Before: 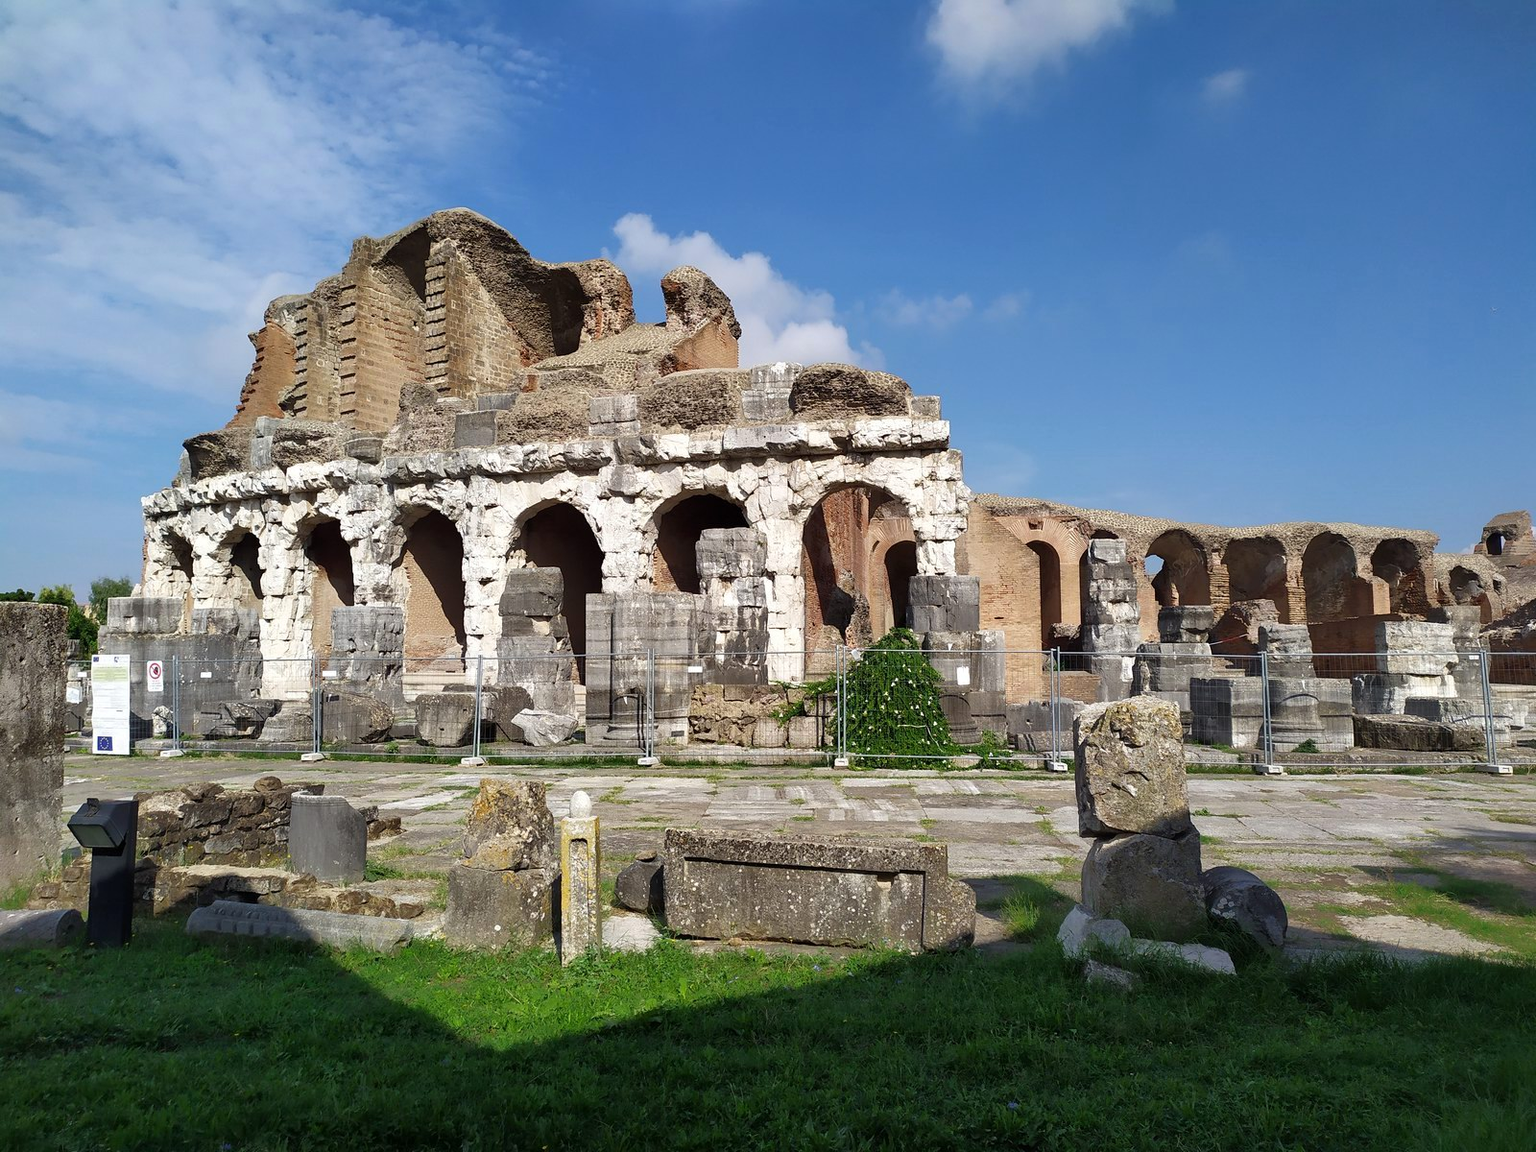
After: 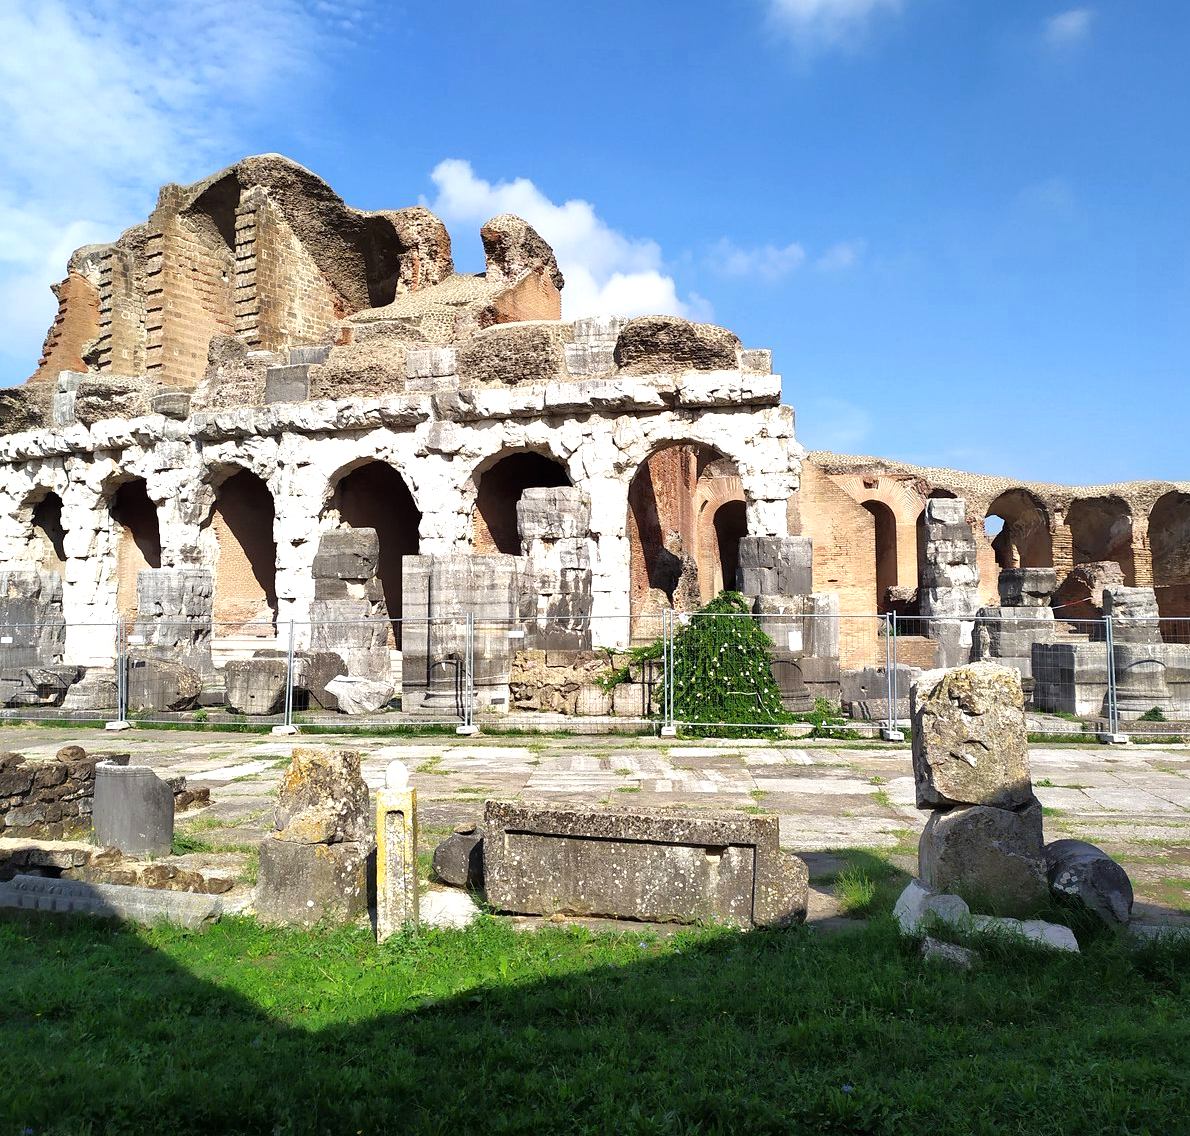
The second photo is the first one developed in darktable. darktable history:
exposure: exposure 0.338 EV, compensate exposure bias true, compensate highlight preservation false
tone equalizer: -8 EV -0.426 EV, -7 EV -0.414 EV, -6 EV -0.346 EV, -5 EV -0.208 EV, -3 EV 0.246 EV, -2 EV 0.362 EV, -1 EV 0.382 EV, +0 EV 0.417 EV
crop and rotate: left 13.059%, top 5.275%, right 12.524%
